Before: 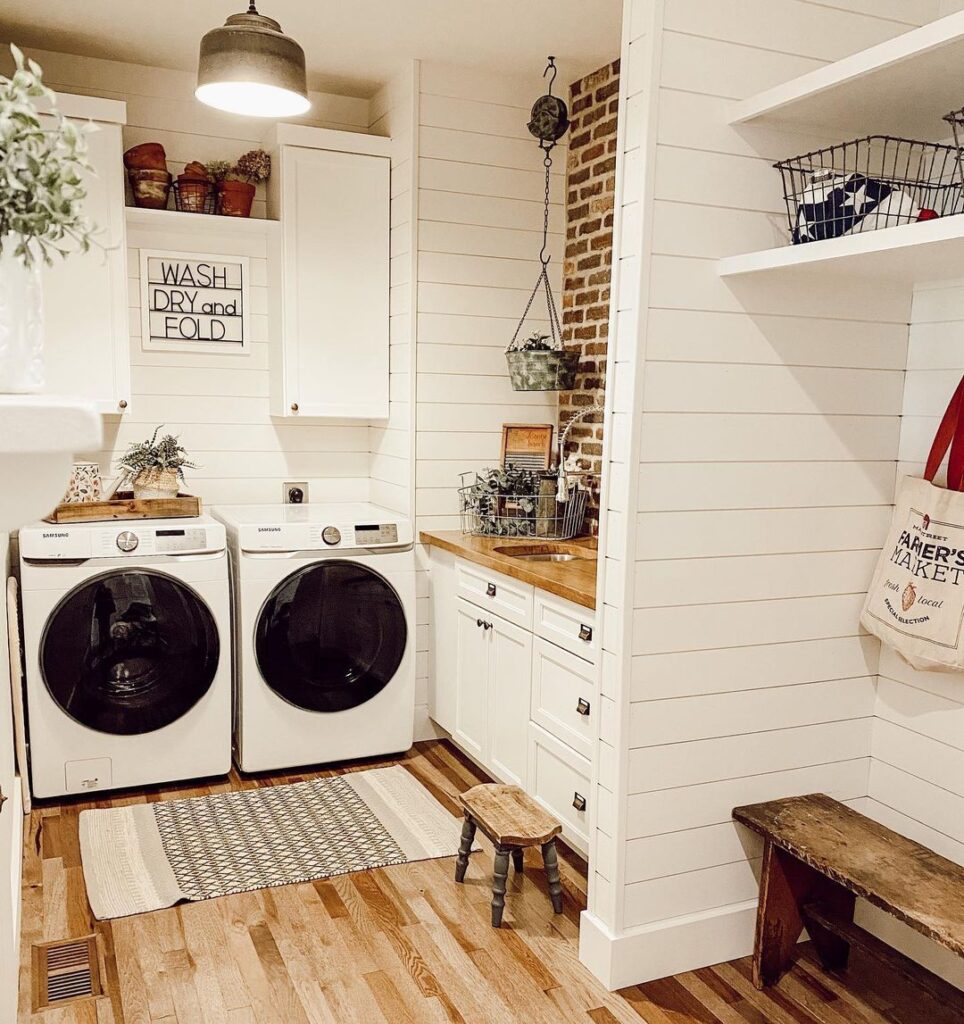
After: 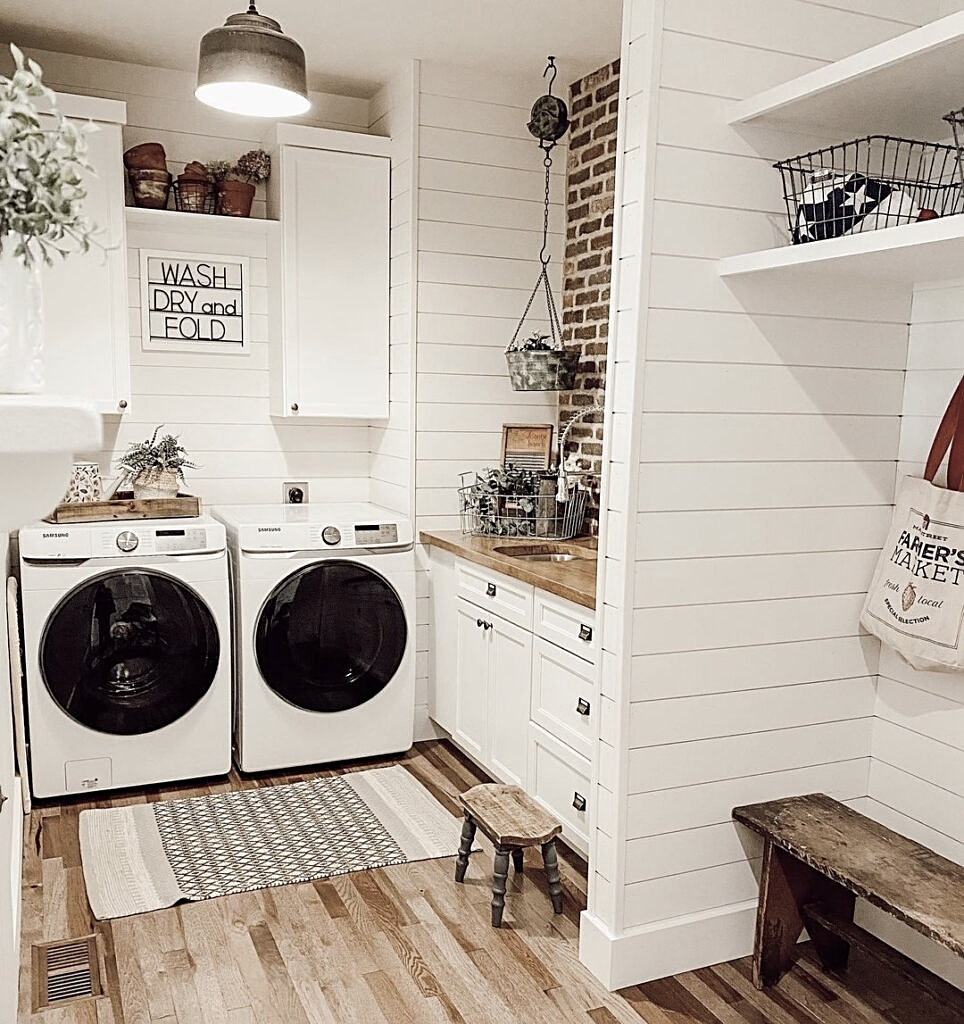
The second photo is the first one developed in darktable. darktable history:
color correction: highlights b* 0.04, saturation 0.532
sharpen: amount 0.494
